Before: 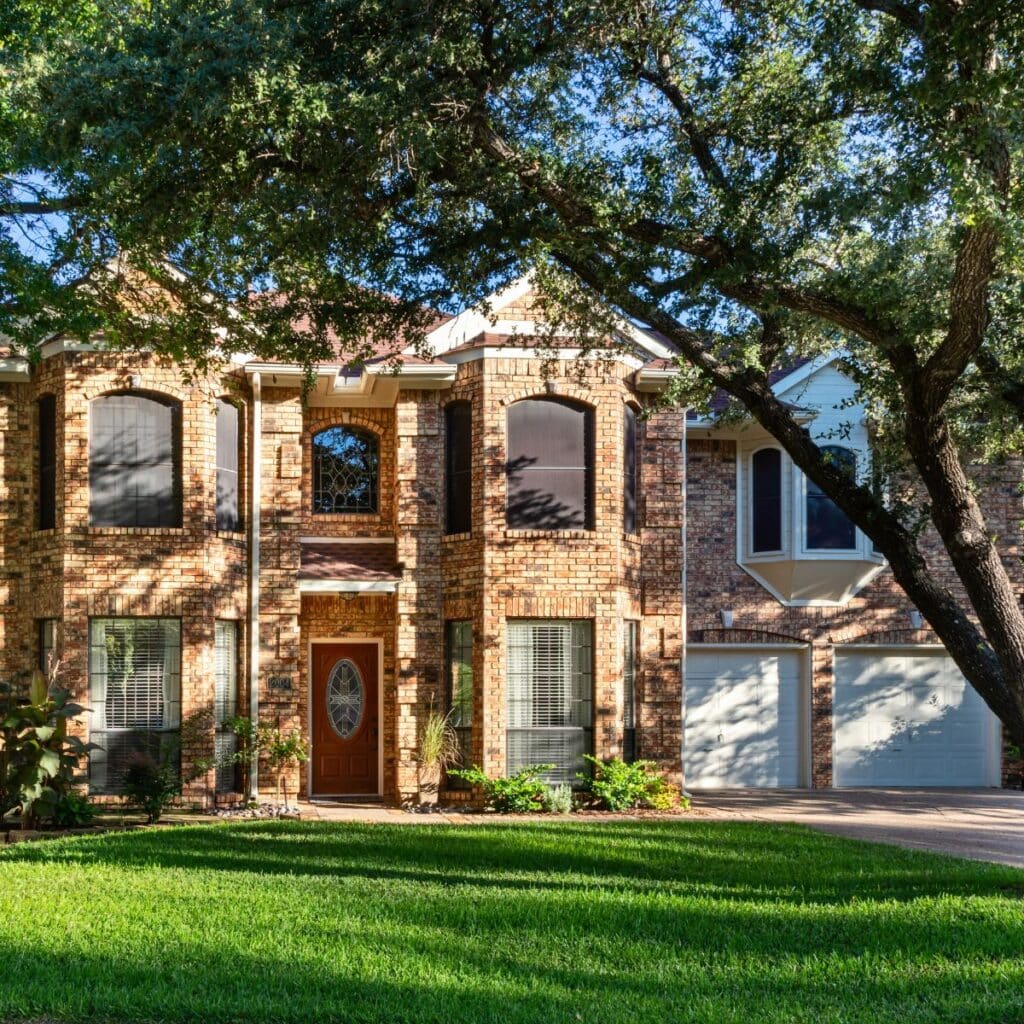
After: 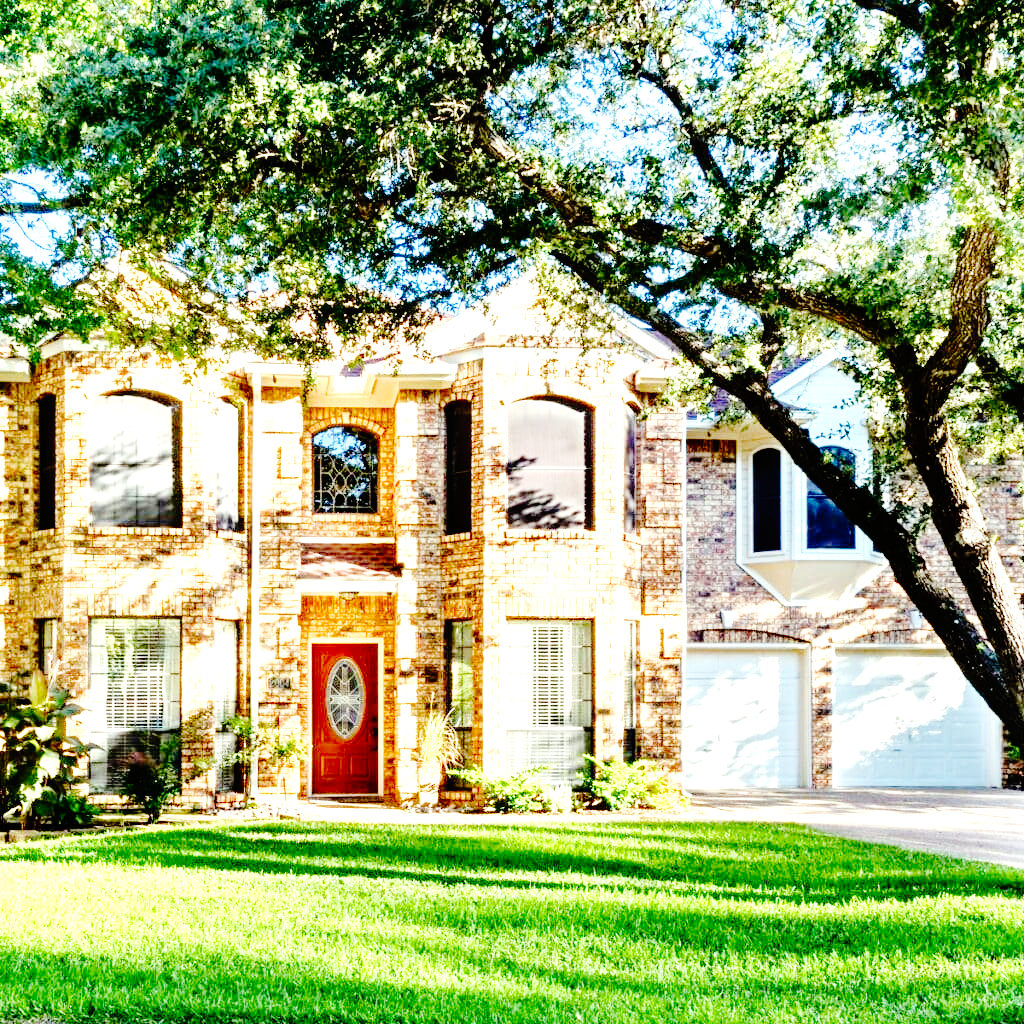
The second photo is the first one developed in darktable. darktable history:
base curve: curves: ch0 [(0, 0) (0.036, 0.01) (0.123, 0.254) (0.258, 0.504) (0.507, 0.748) (1, 1)], preserve colors none
exposure: black level correction 0, exposure 1.503 EV, compensate exposure bias true, compensate highlight preservation false
color correction: highlights a* -2.52, highlights b* 2.5
tone equalizer: -8 EV -0.384 EV, -7 EV -0.42 EV, -6 EV -0.294 EV, -5 EV -0.203 EV, -3 EV 0.19 EV, -2 EV 0.344 EV, -1 EV 0.402 EV, +0 EV 0.435 EV, mask exposure compensation -0.508 EV
